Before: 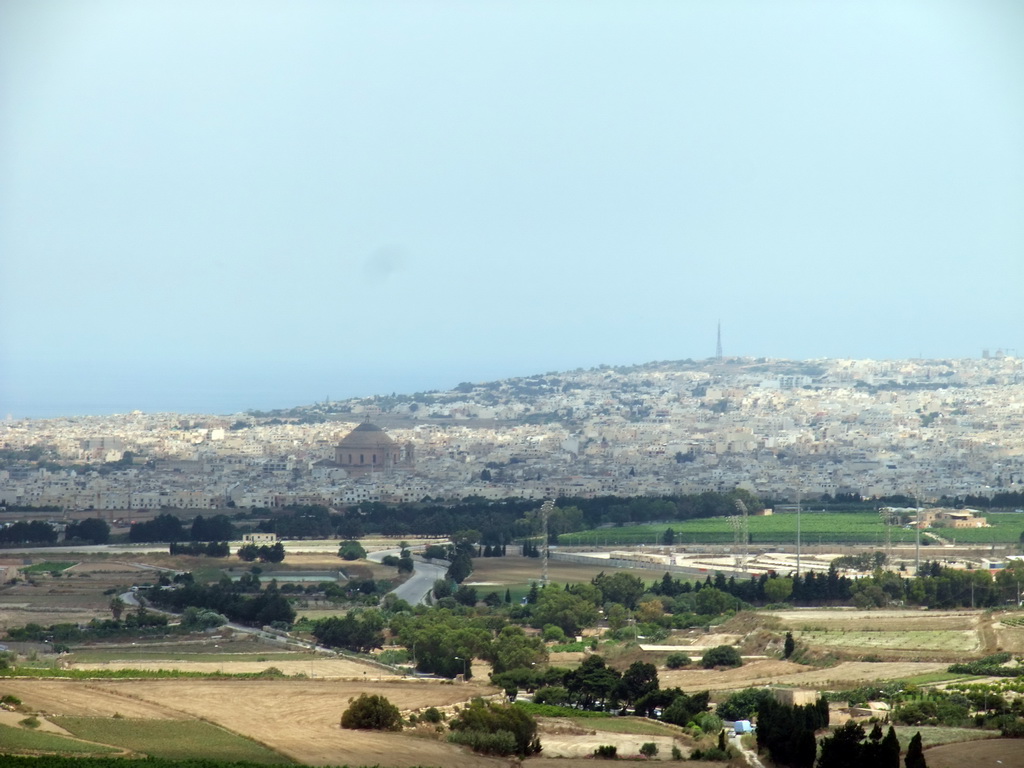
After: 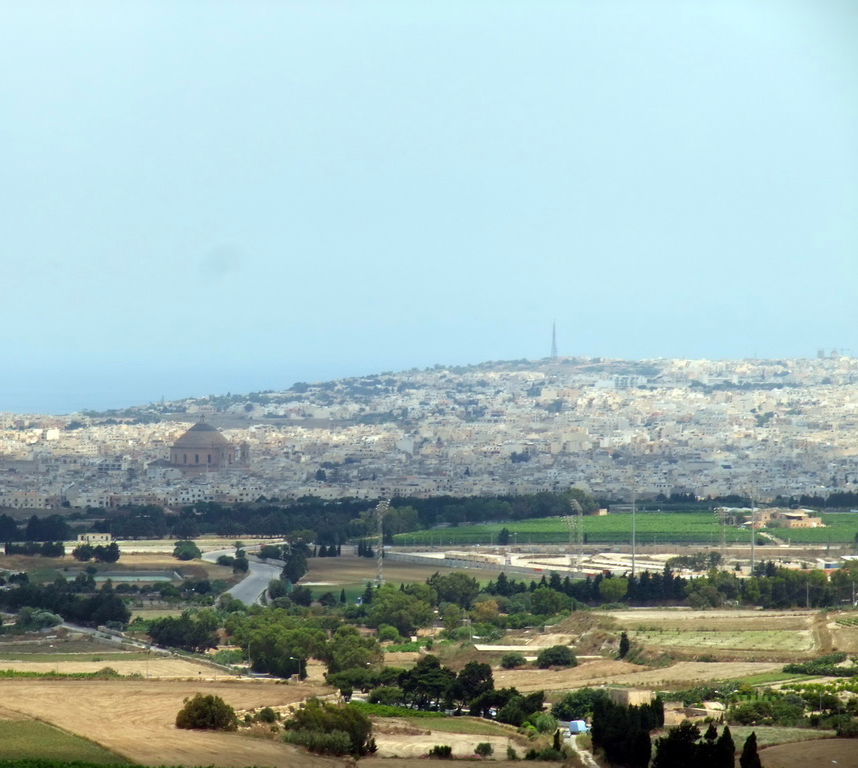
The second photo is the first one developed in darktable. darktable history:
color correction: highlights b* -0.015, saturation 1.13
crop: left 16.17%
